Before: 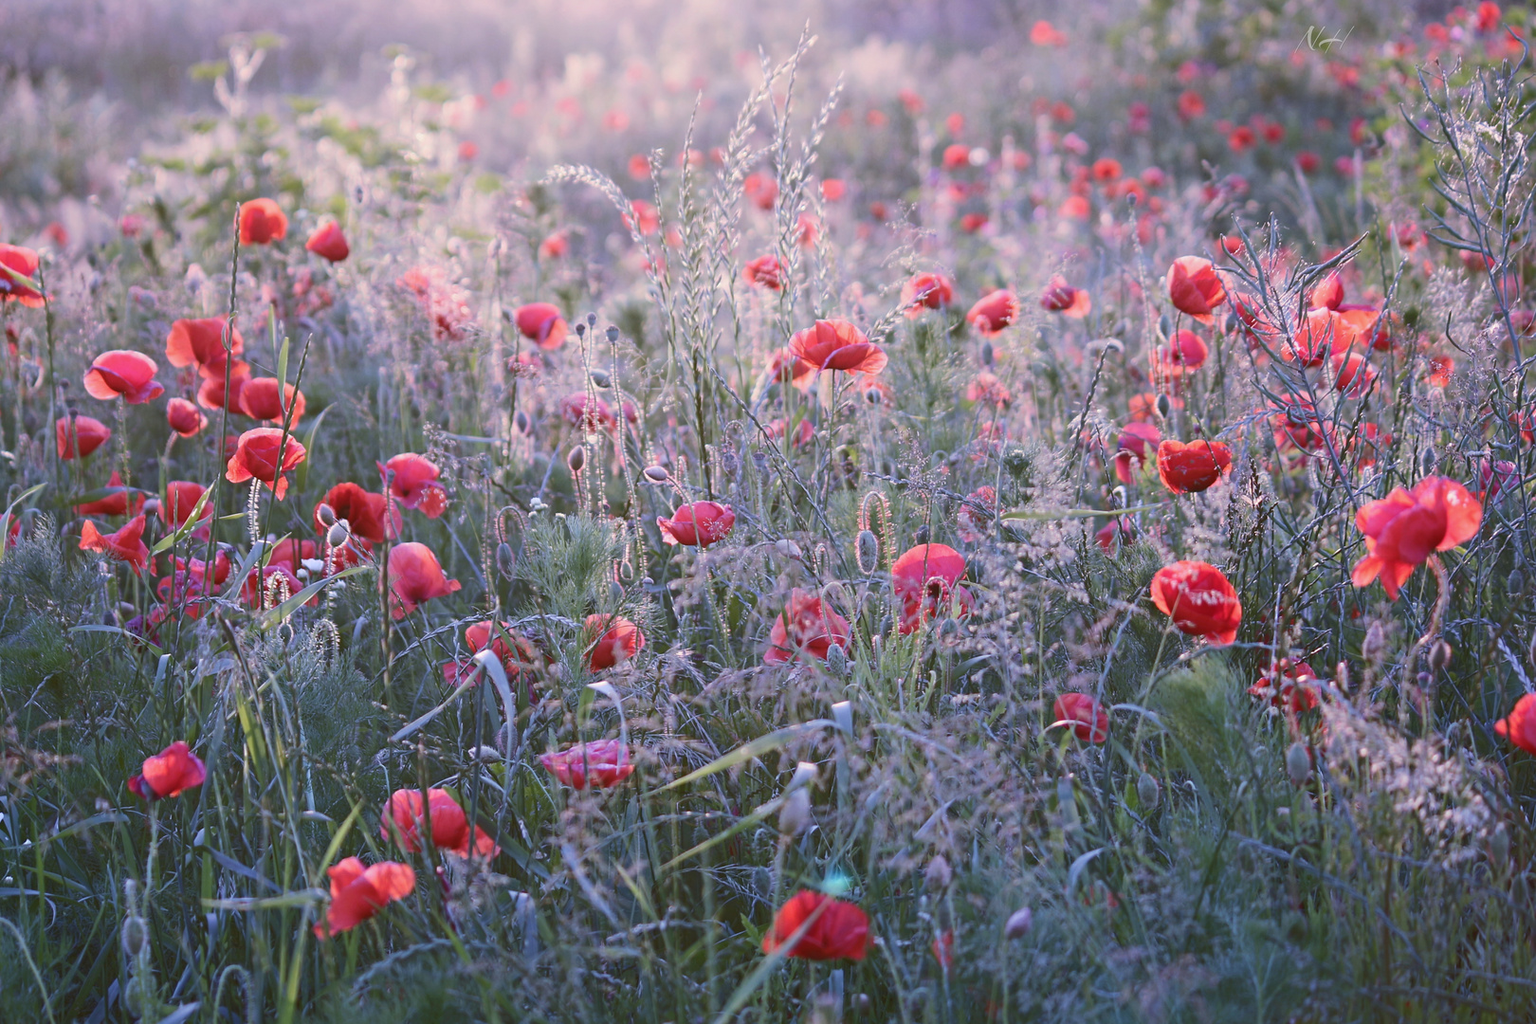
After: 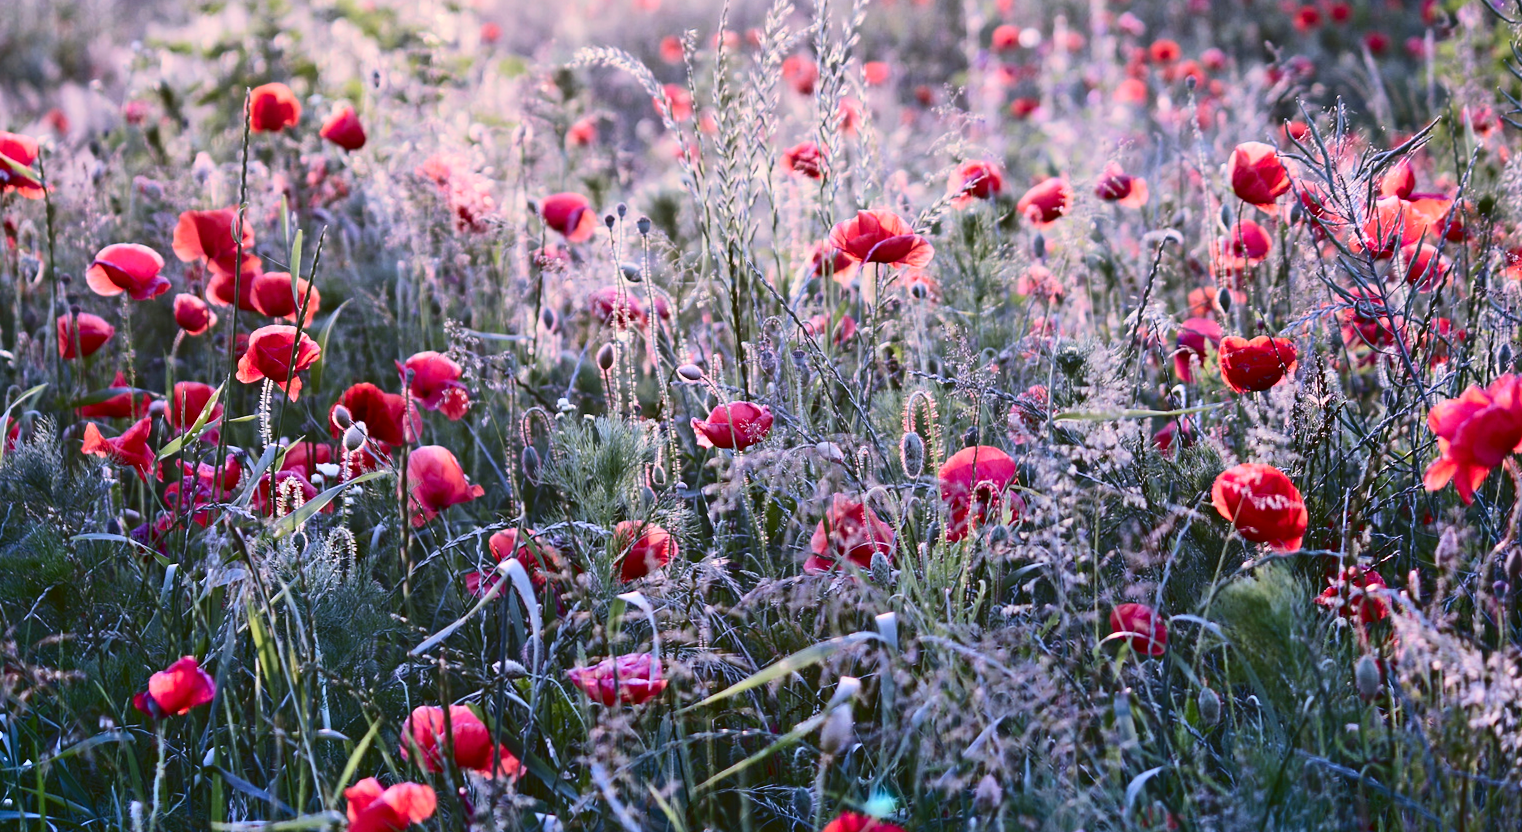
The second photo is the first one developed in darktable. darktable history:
crop and rotate: angle 0.105°, top 11.7%, right 5.76%, bottom 11.006%
contrast brightness saturation: contrast 0.329, brightness -0.066, saturation 0.173
shadows and highlights: low approximation 0.01, soften with gaussian
